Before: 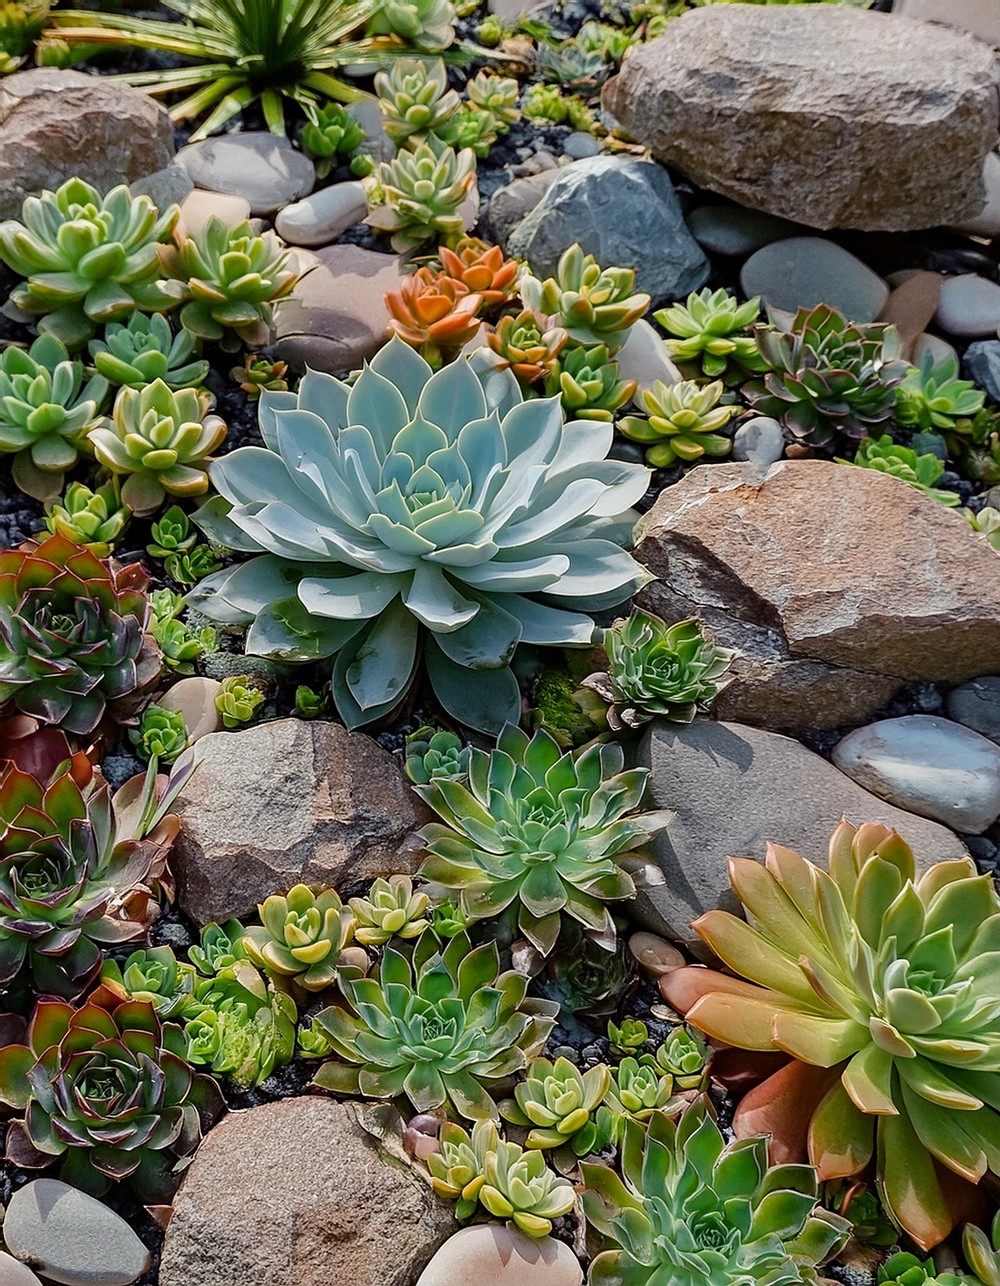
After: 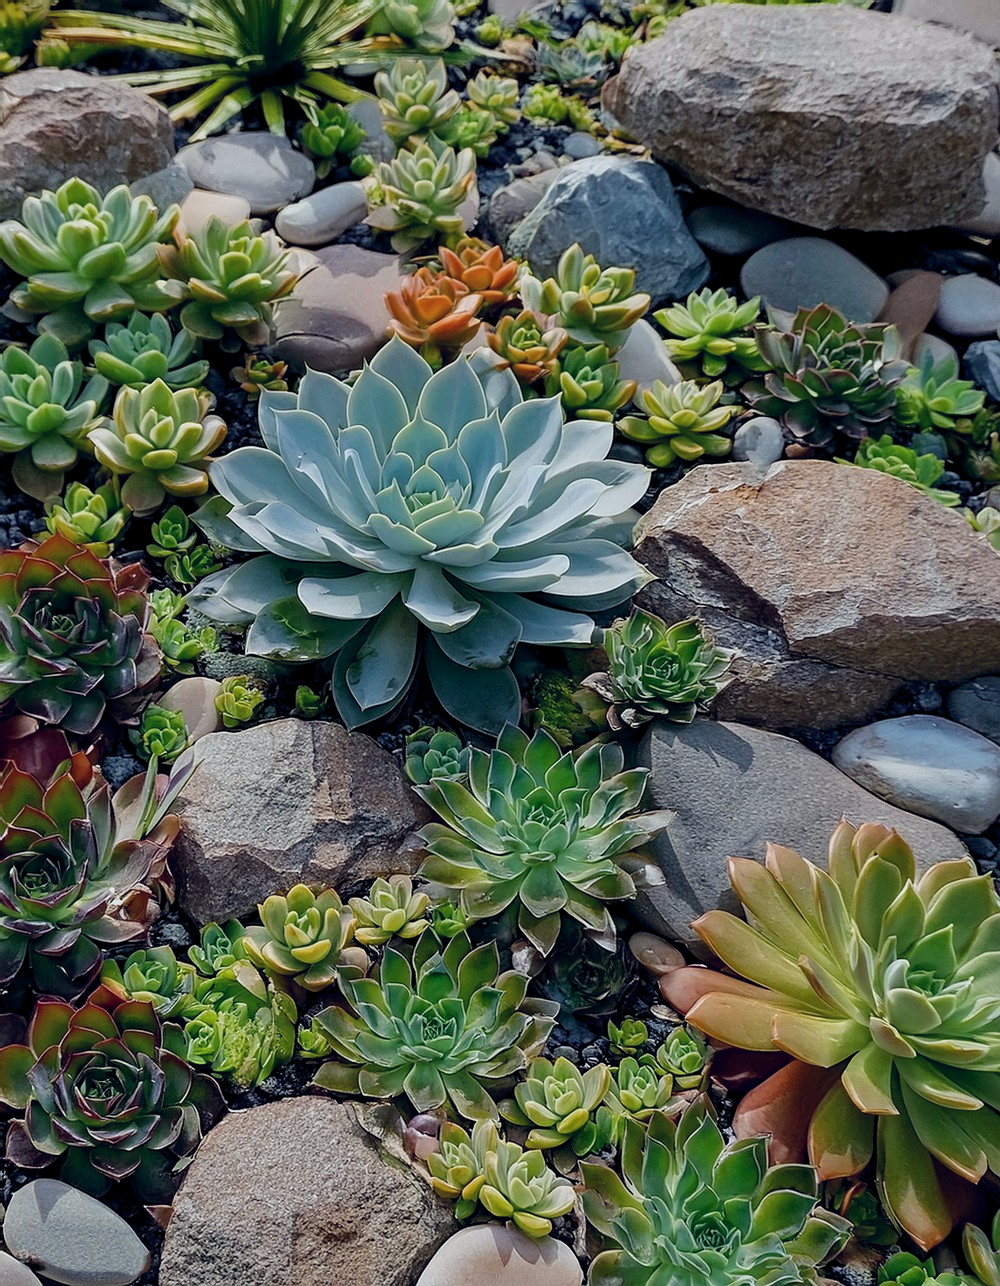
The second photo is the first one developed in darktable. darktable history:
color balance rgb: shadows lift › hue 87.51°, highlights gain › chroma 1.62%, highlights gain › hue 55.1°, global offset › chroma 0.1%, global offset › hue 253.66°, linear chroma grading › global chroma 0.5%
exposure: black level correction 0.001, exposure -0.2 EV, compensate highlight preservation false
white balance: red 0.925, blue 1.046
contrast brightness saturation: contrast 0.07
